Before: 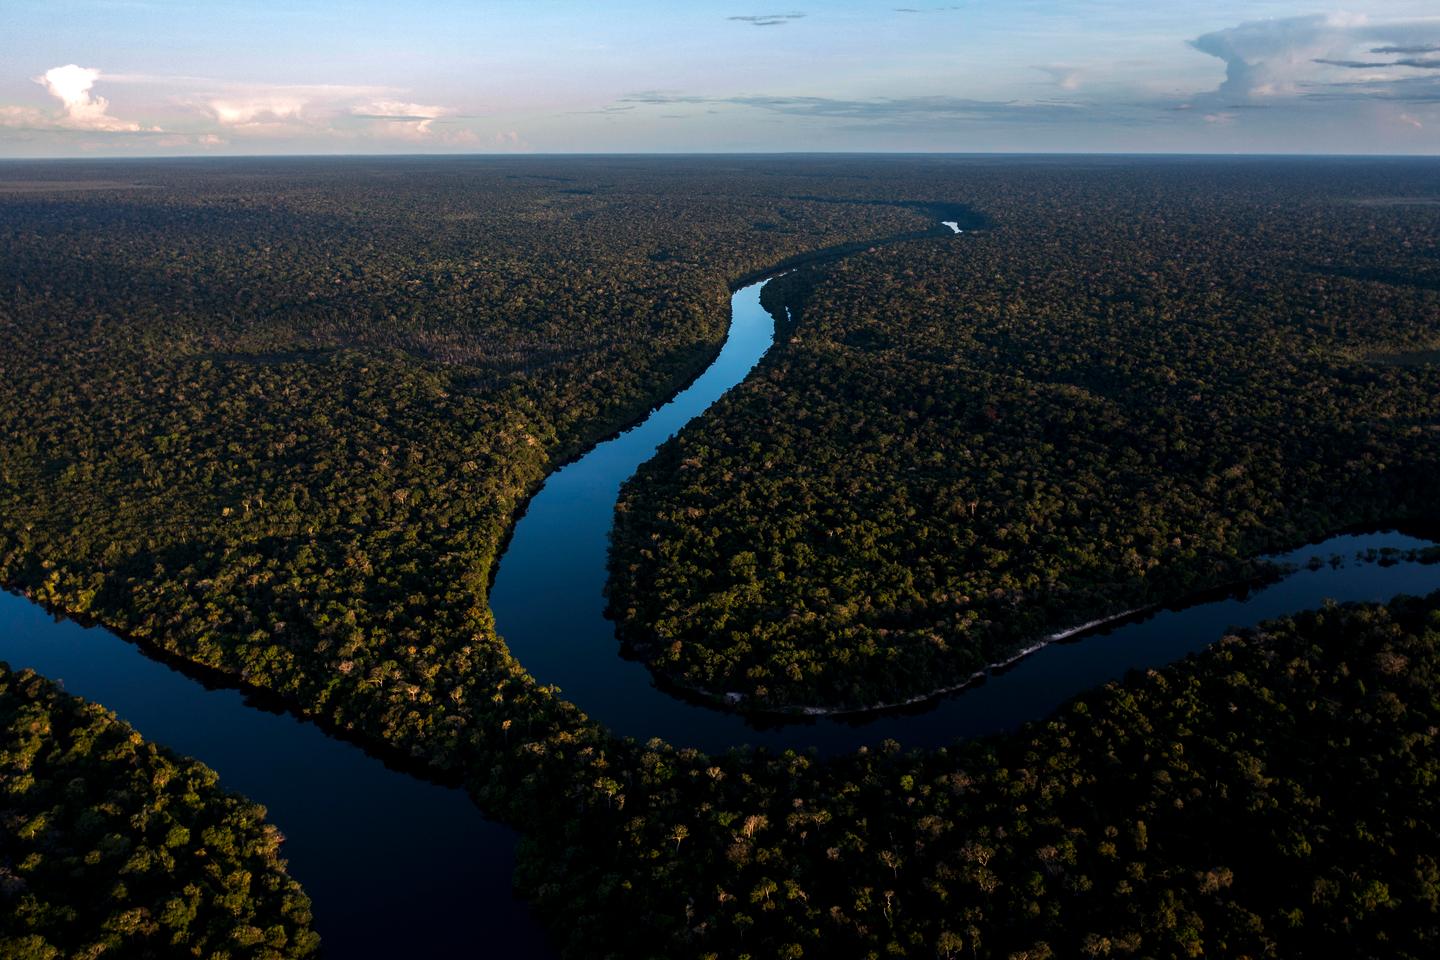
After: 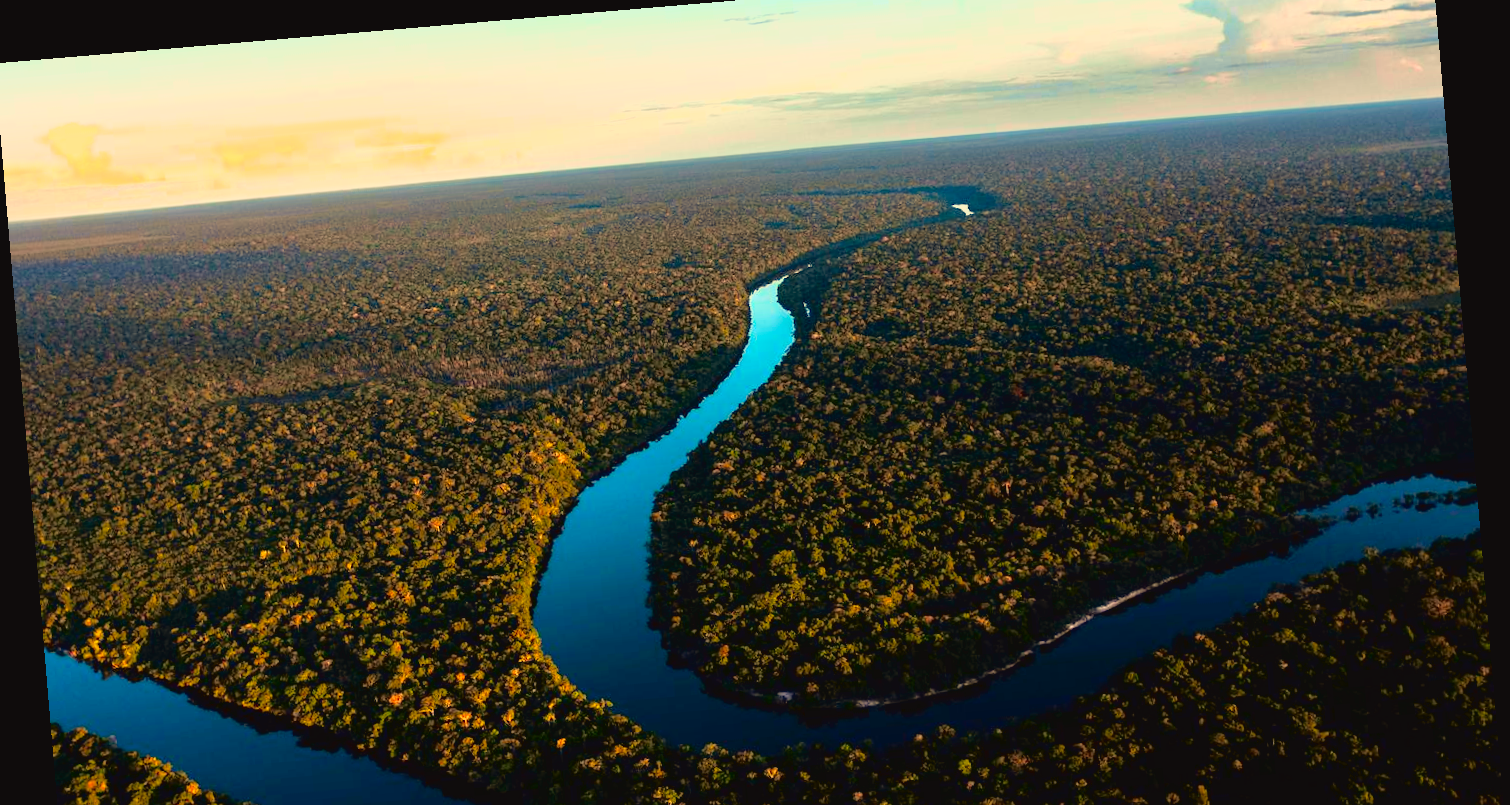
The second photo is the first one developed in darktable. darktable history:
crop: left 0.387%, top 5.469%, bottom 19.809%
lowpass: radius 0.1, contrast 0.85, saturation 1.1, unbound 0
rotate and perspective: rotation -4.86°, automatic cropping off
tone curve: curves: ch0 [(0.024, 0) (0.075, 0.034) (0.145, 0.098) (0.257, 0.259) (0.408, 0.45) (0.611, 0.64) (0.81, 0.857) (1, 1)]; ch1 [(0, 0) (0.287, 0.198) (0.501, 0.506) (0.56, 0.57) (0.712, 0.777) (0.976, 0.992)]; ch2 [(0, 0) (0.5, 0.5) (0.523, 0.552) (0.59, 0.603) (0.681, 0.754) (1, 1)], color space Lab, independent channels, preserve colors none
exposure: black level correction 0.001, exposure 0.955 EV, compensate exposure bias true, compensate highlight preservation false
white balance: red 1.138, green 0.996, blue 0.812
